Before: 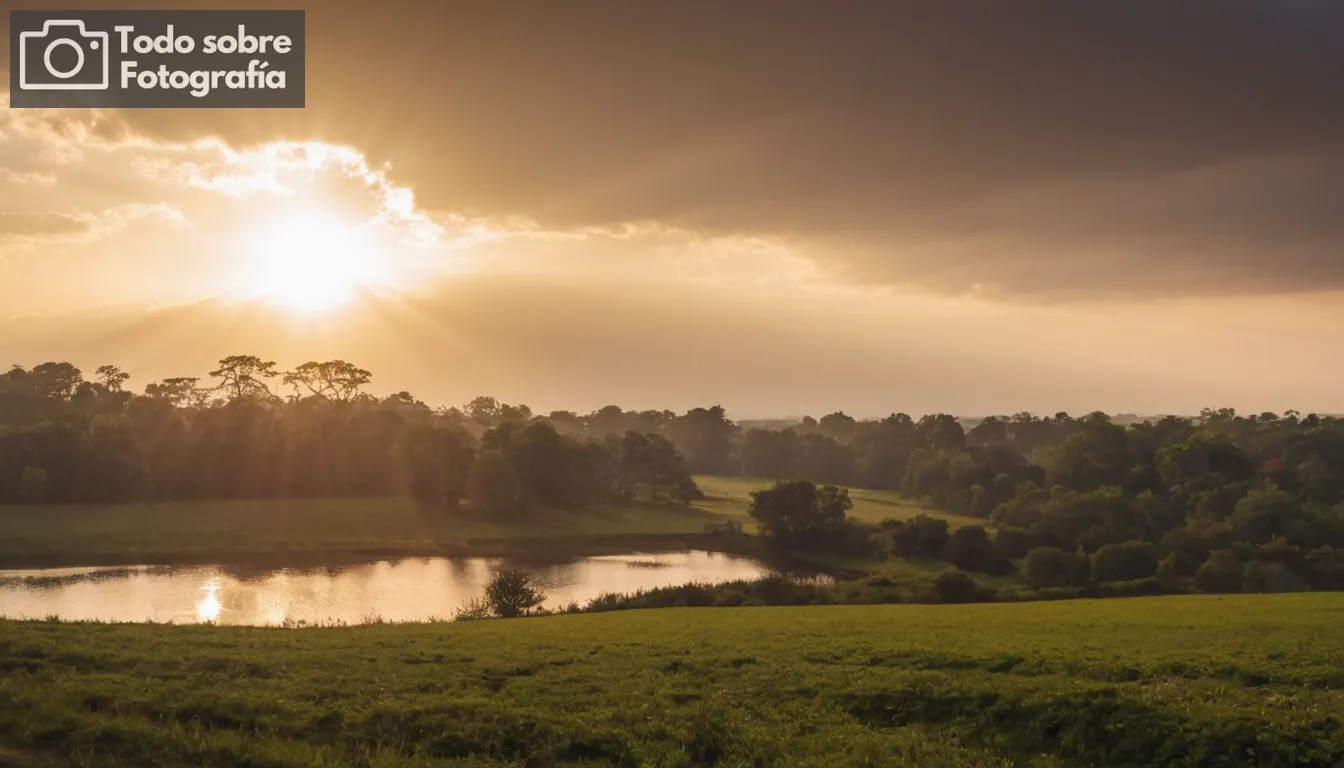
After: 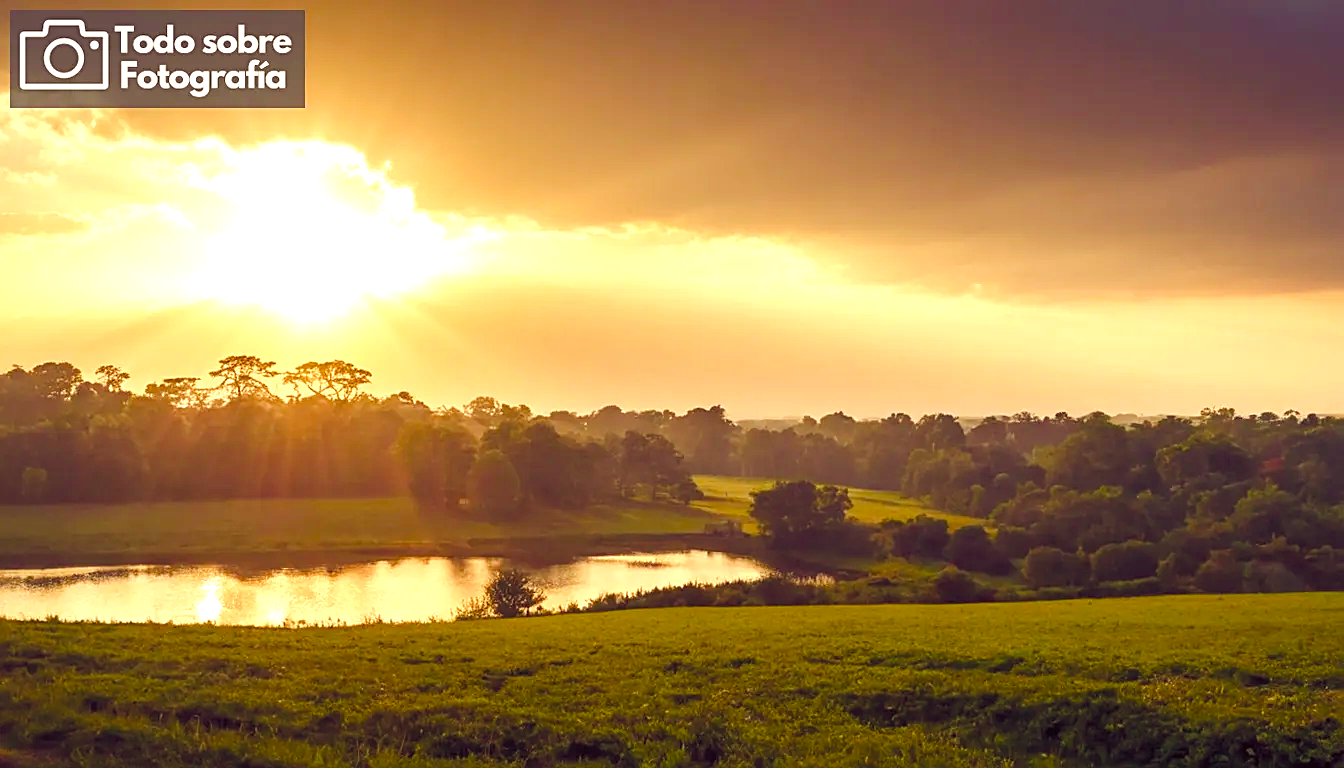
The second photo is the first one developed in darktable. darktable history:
sharpen: on, module defaults
color correction: highlights a* -1.55, highlights b* 10.2, shadows a* 0.919, shadows b* 19.9
color zones: curves: ch1 [(0.263, 0.53) (0.376, 0.287) (0.487, 0.512) (0.748, 0.547) (1, 0.513)]; ch2 [(0.262, 0.45) (0.751, 0.477)], mix -93.12%
exposure: black level correction 0, exposure 0.599 EV, compensate highlight preservation false
color balance rgb: shadows lift › luminance -21.436%, shadows lift › chroma 8.828%, shadows lift › hue 283.54°, global offset › chroma 0.247%, global offset › hue 257.22°, perceptual saturation grading › global saturation 20%, perceptual saturation grading › highlights -25.63%, perceptual saturation grading › shadows 49.255%, perceptual brilliance grading › mid-tones 10.592%, perceptual brilliance grading › shadows 15.081%, global vibrance 35.472%, contrast 10.337%
